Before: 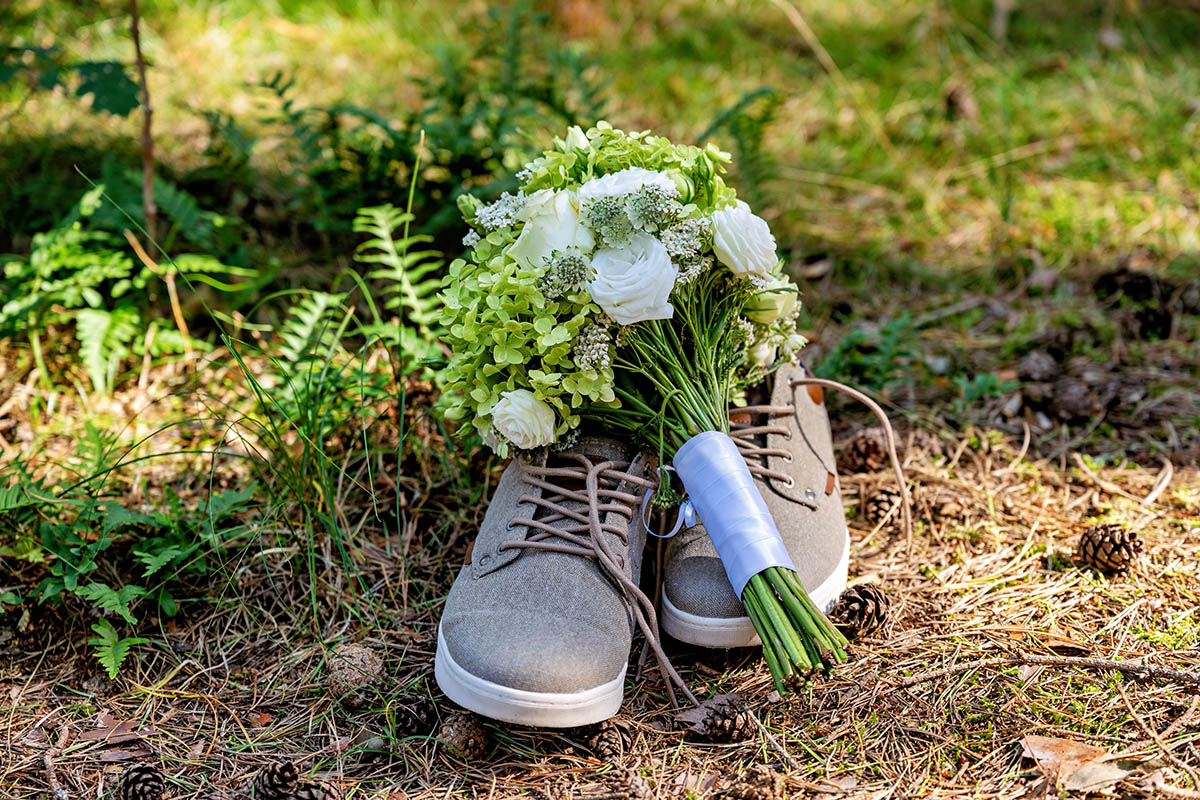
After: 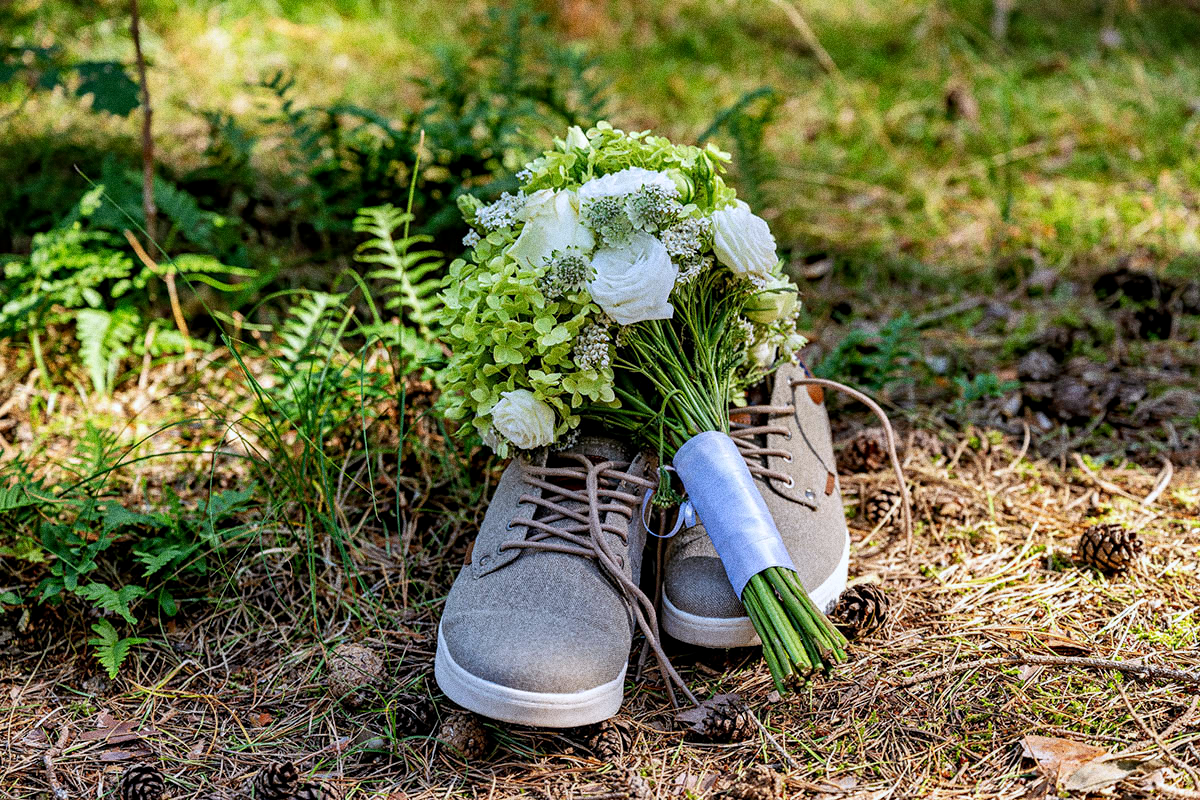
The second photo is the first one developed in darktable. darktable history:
white balance: red 0.976, blue 1.04
local contrast: highlights 61%, shadows 106%, detail 107%, midtone range 0.529
grain: coarseness 0.09 ISO, strength 40%
